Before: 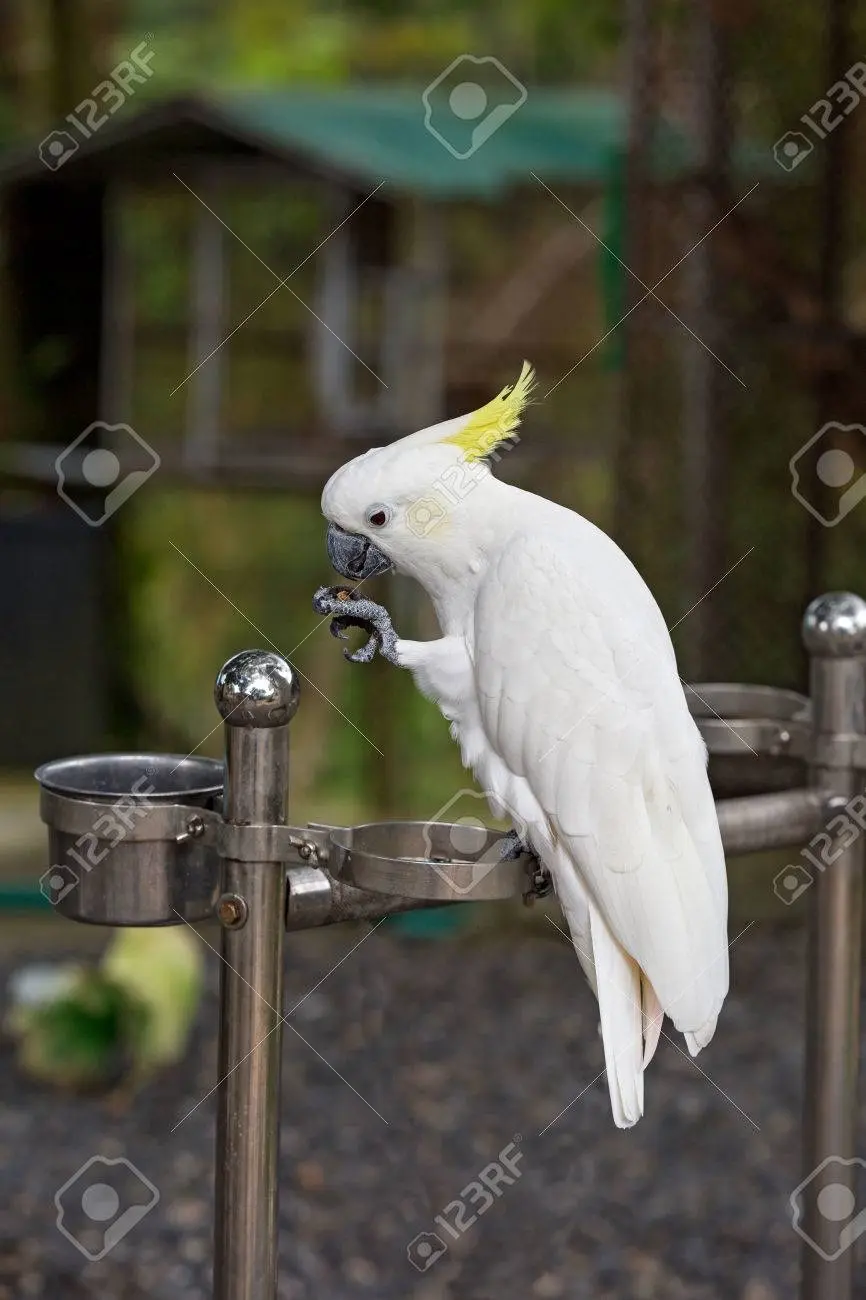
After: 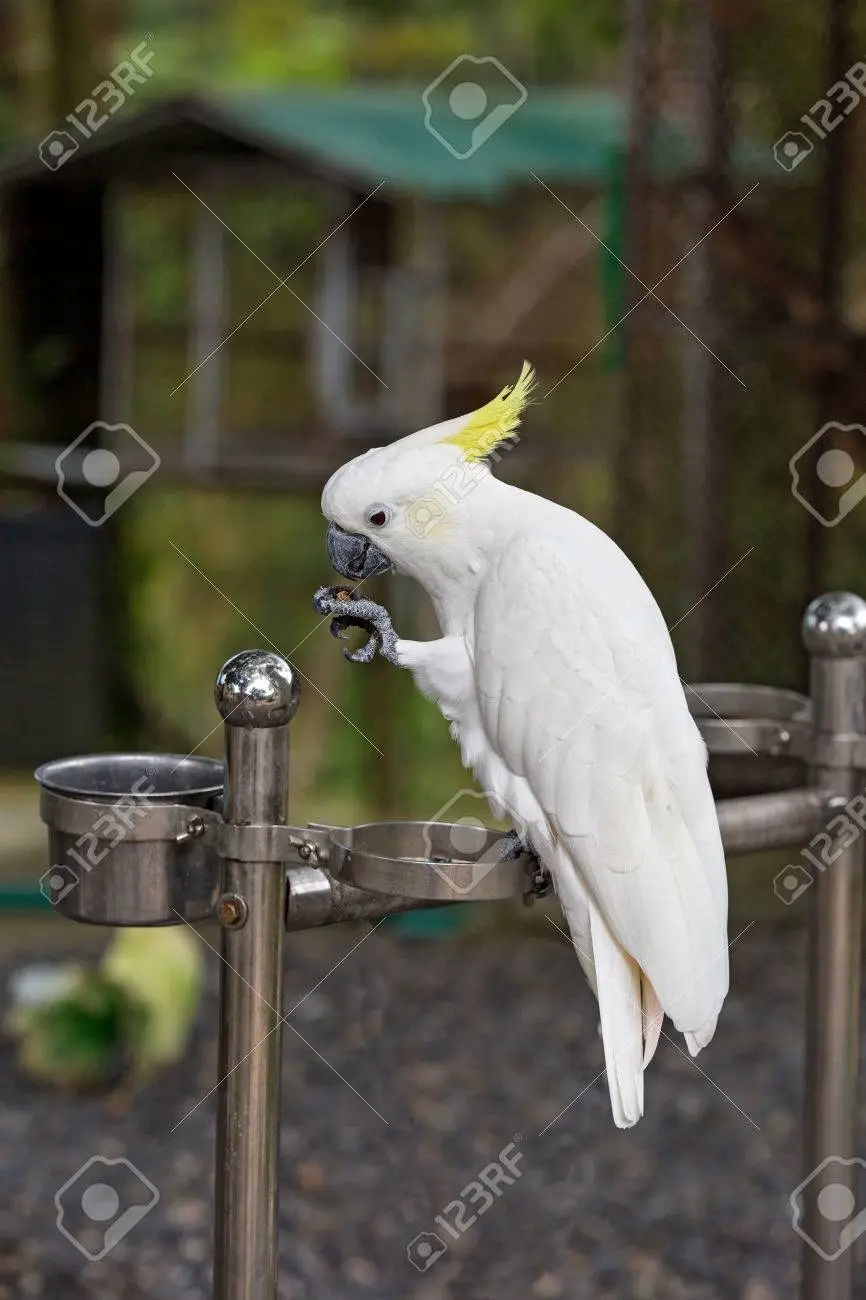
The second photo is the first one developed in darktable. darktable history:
shadows and highlights: shadows 33.73, highlights -45.73, compress 49.92%, soften with gaussian
